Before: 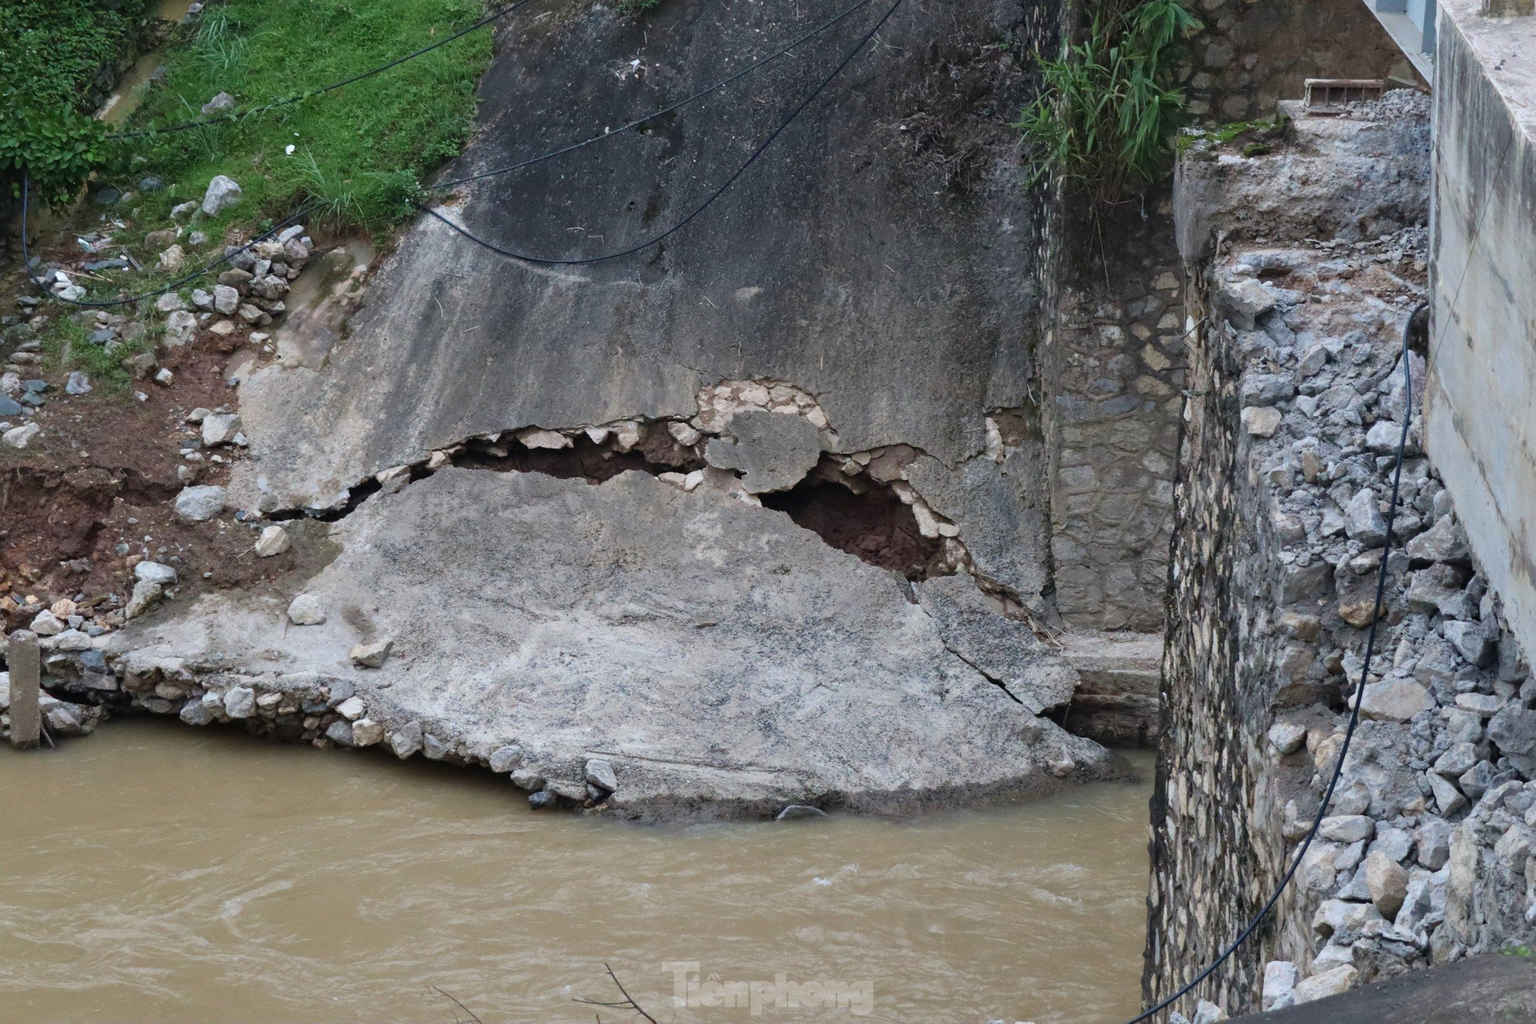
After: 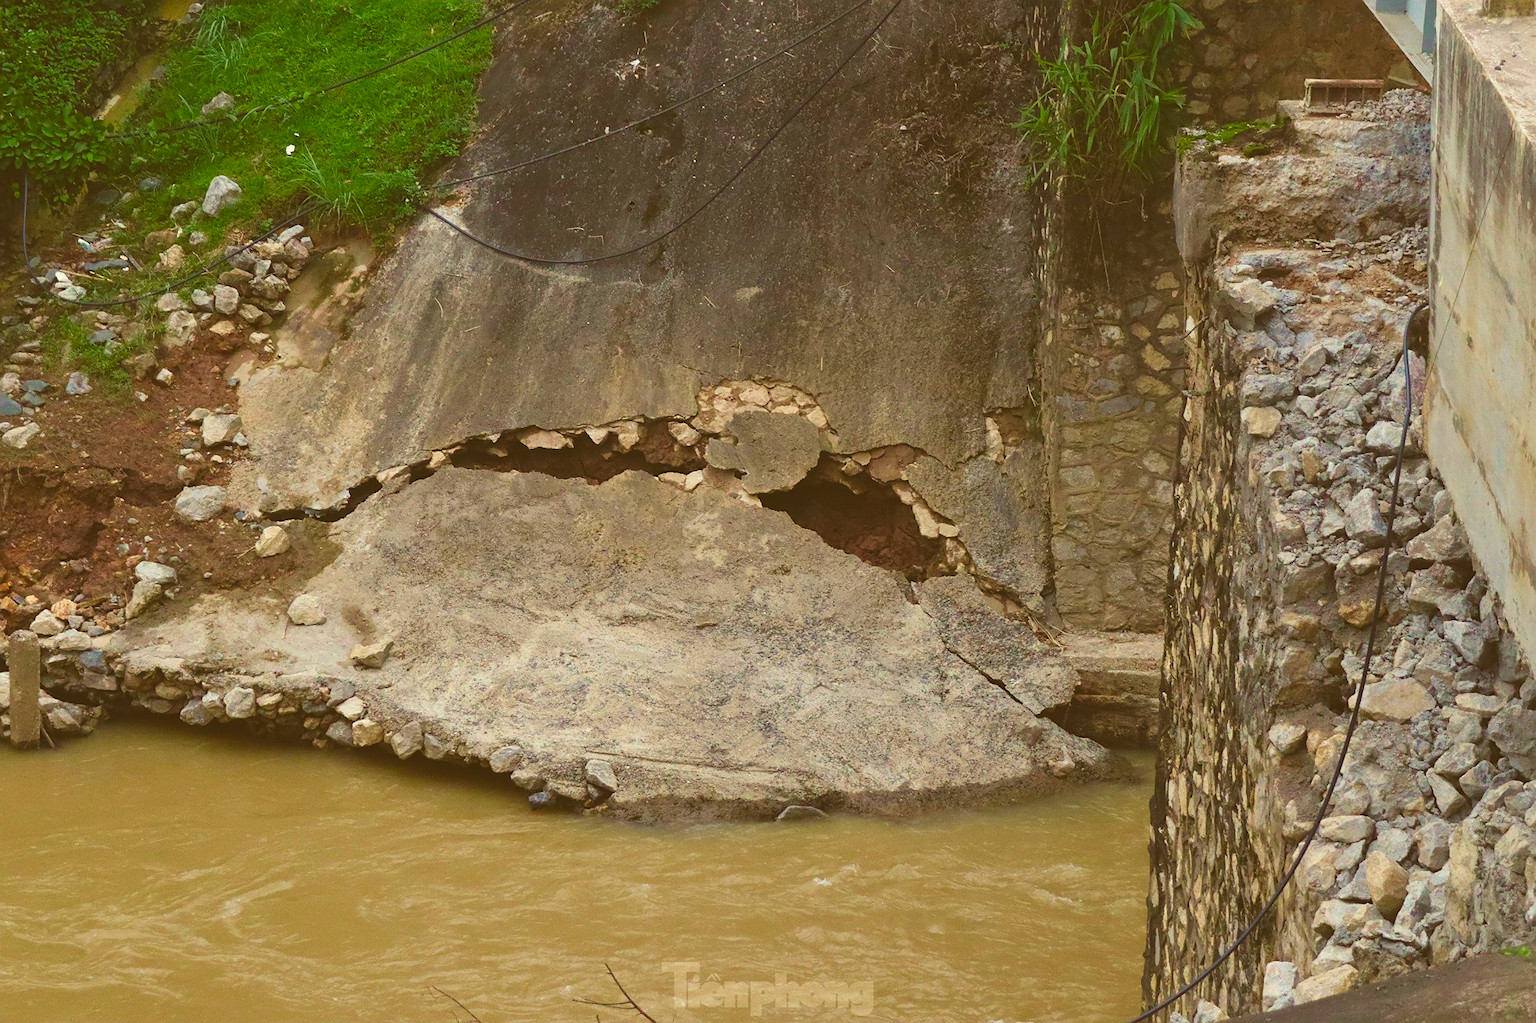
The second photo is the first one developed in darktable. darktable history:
crop: bottom 0.059%
color balance rgb: highlights gain › chroma 2.971%, highlights gain › hue 60.19°, linear chroma grading › global chroma 8.812%, perceptual saturation grading › global saturation 38.826%, perceptual saturation grading › highlights -24.885%, perceptual saturation grading › mid-tones 35.479%, perceptual saturation grading › shadows 35.988%, global vibrance 10.977%
exposure: black level correction -0.029, compensate highlight preservation false
sharpen: radius 0.984, amount 0.608
color calibration: illuminant same as pipeline (D50), x 0.347, y 0.358, temperature 4981.05 K
levels: black 3.84%, levels [0.026, 0.507, 0.987]
color correction: highlights a* -5.36, highlights b* 9.8, shadows a* 9.8, shadows b* 24.82
velvia: on, module defaults
